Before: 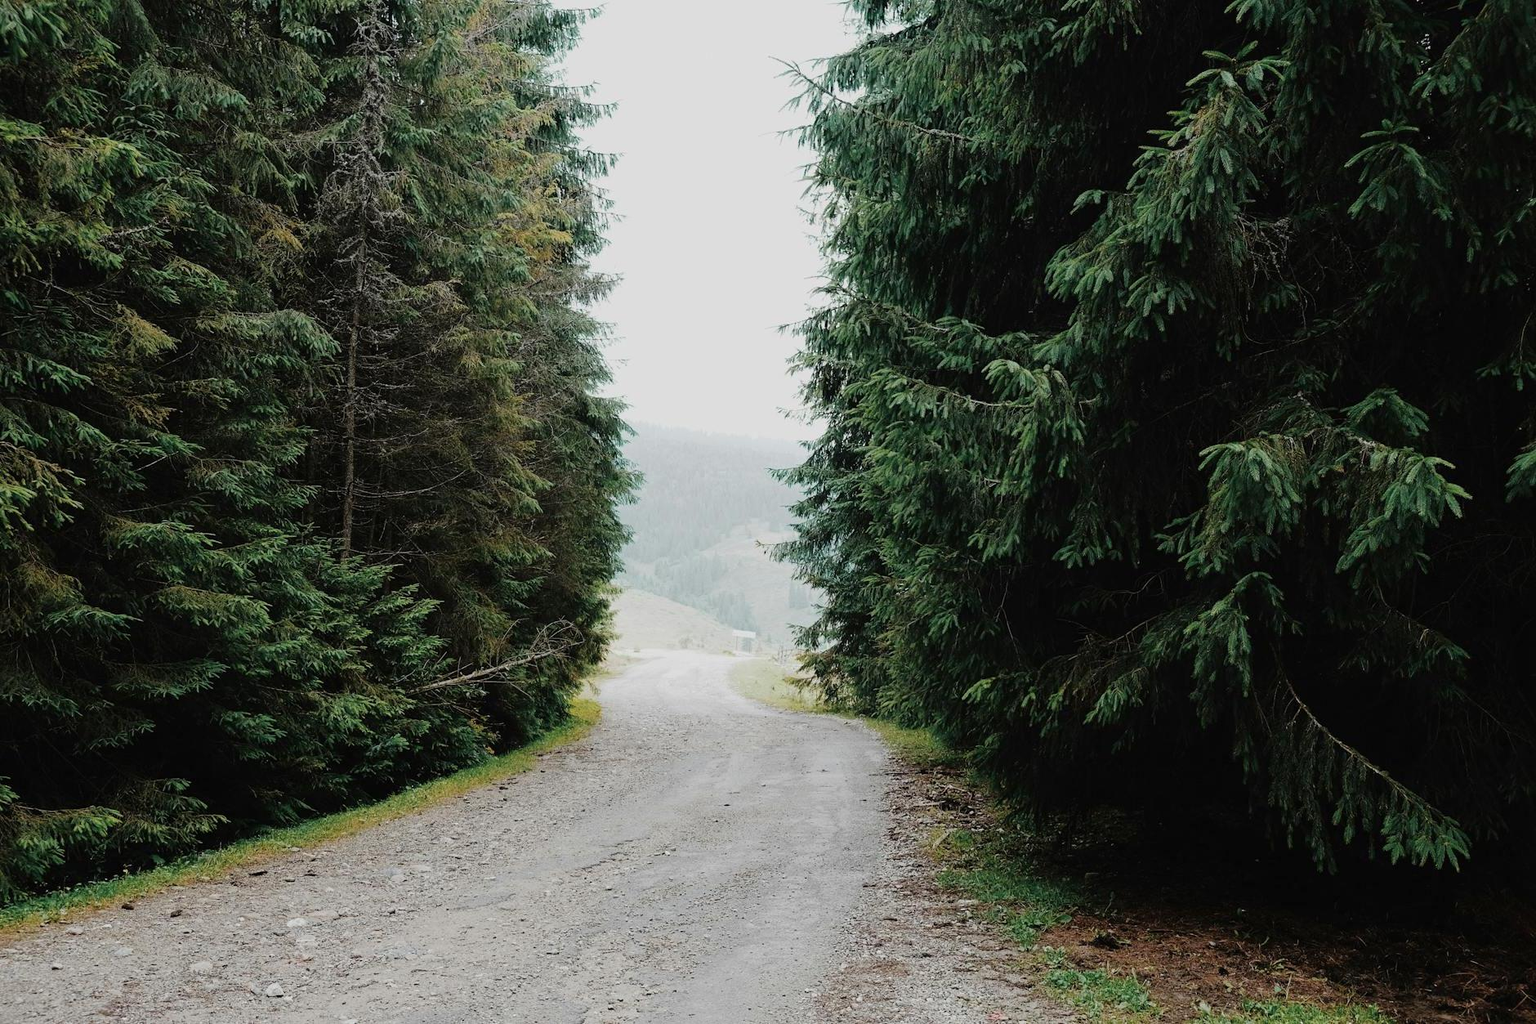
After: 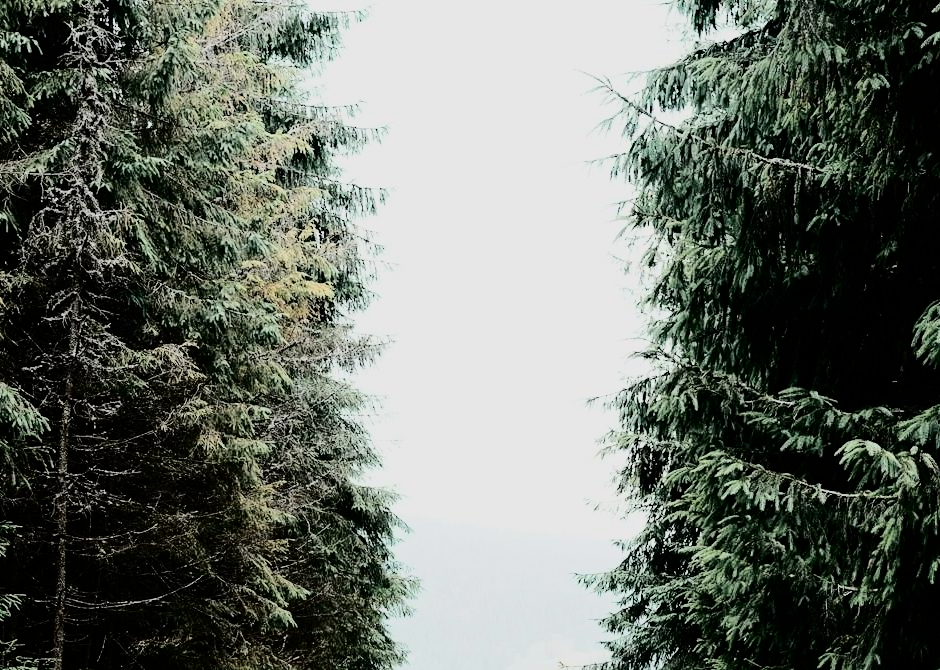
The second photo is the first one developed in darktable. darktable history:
tone curve: curves: ch0 [(0, 0) (0.003, 0.001) (0.011, 0.004) (0.025, 0.008) (0.044, 0.015) (0.069, 0.022) (0.1, 0.031) (0.136, 0.052) (0.177, 0.101) (0.224, 0.181) (0.277, 0.289) (0.335, 0.418) (0.399, 0.541) (0.468, 0.65) (0.543, 0.739) (0.623, 0.817) (0.709, 0.882) (0.801, 0.919) (0.898, 0.958) (1, 1)], color space Lab, independent channels, preserve colors none
filmic rgb: black relative exposure -7.65 EV, white relative exposure 4.56 EV, hardness 3.61, color science v6 (2022)
crop: left 19.556%, right 30.401%, bottom 46.458%
contrast brightness saturation: saturation -0.17
rotate and perspective: automatic cropping original format, crop left 0, crop top 0
